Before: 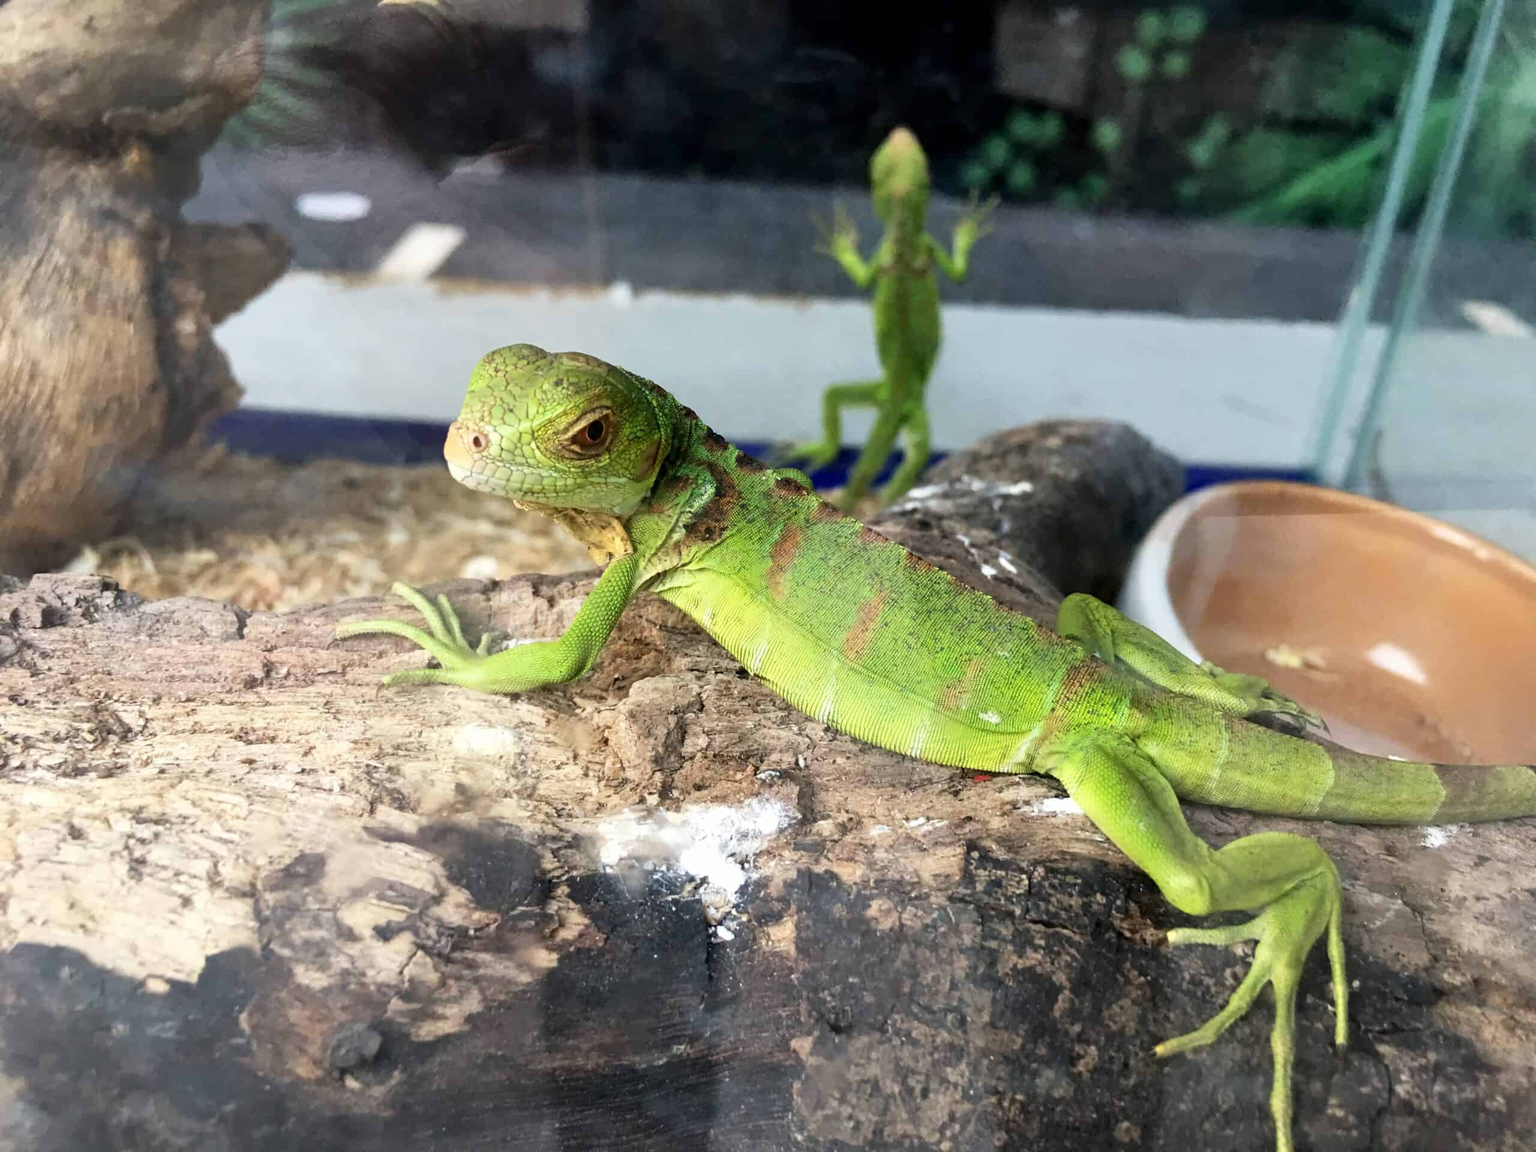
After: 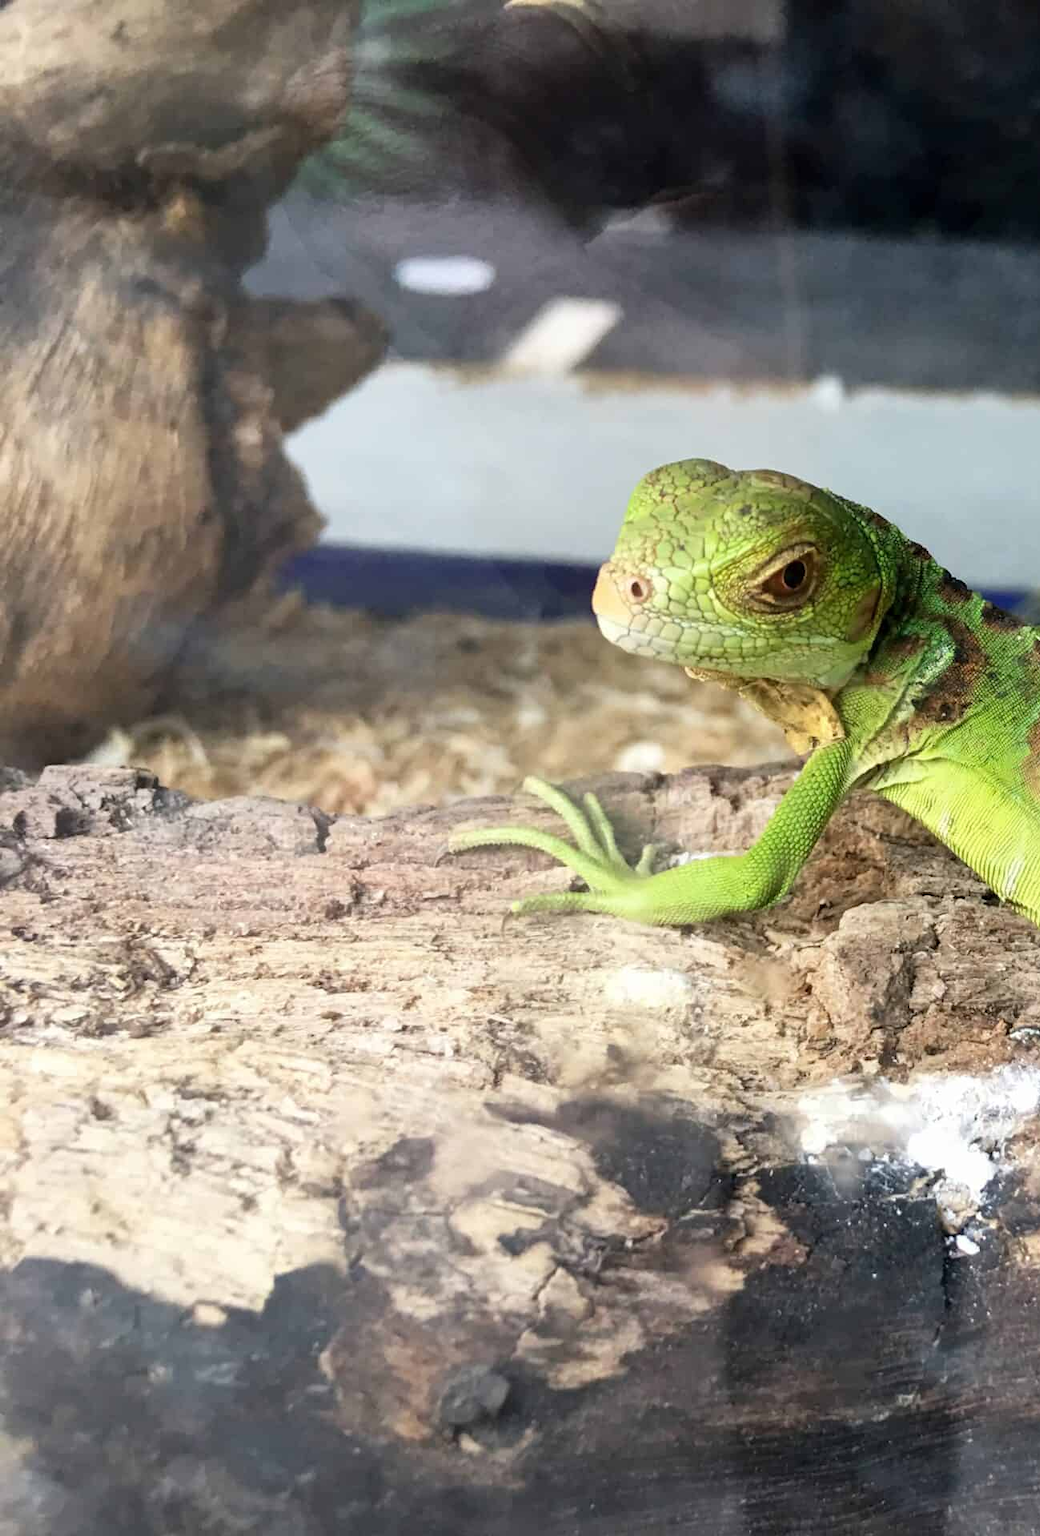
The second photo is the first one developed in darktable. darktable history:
crop and rotate: left 0.026%, top 0%, right 49.182%
